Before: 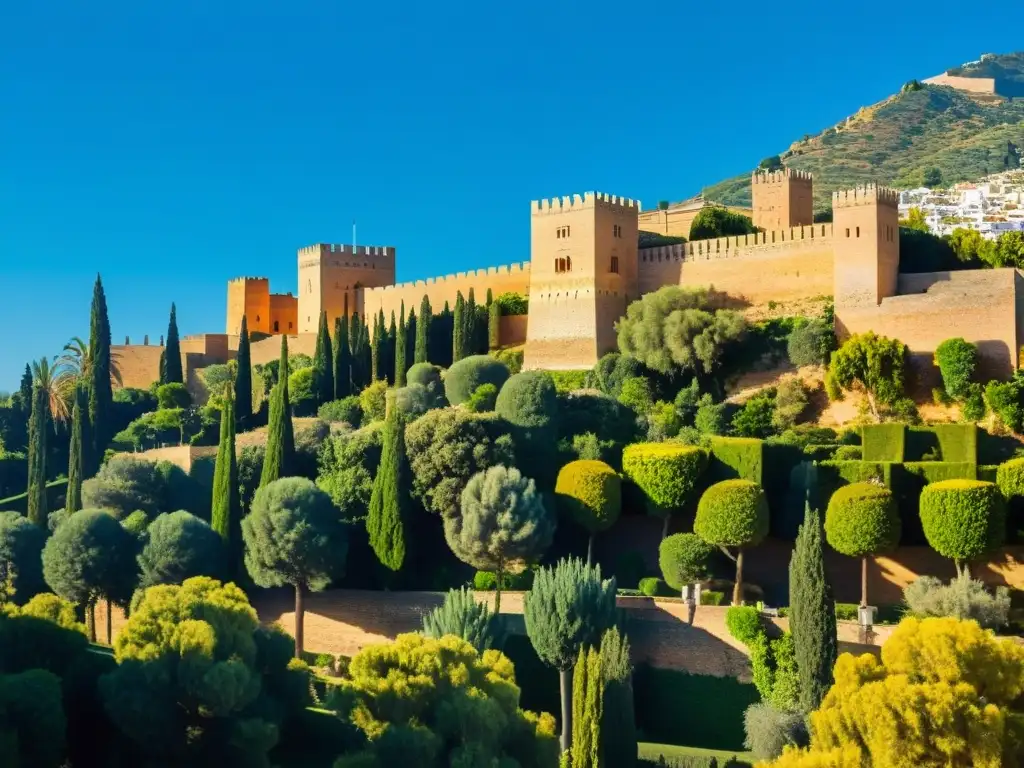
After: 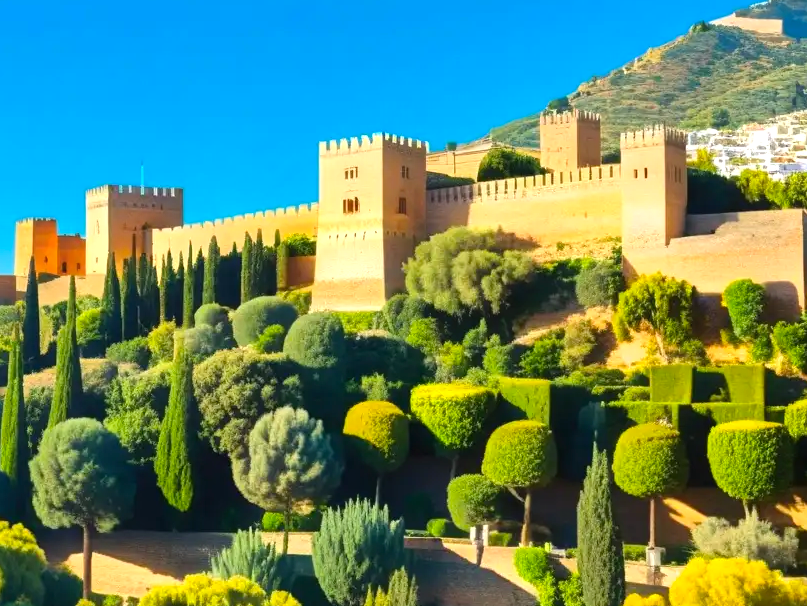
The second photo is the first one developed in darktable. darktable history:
color zones: curves: ch1 [(0, 0.513) (0.143, 0.524) (0.286, 0.511) (0.429, 0.506) (0.571, 0.503) (0.714, 0.503) (0.857, 0.508) (1, 0.513)]
contrast equalizer: octaves 7, y [[0.6 ×6], [0.55 ×6], [0 ×6], [0 ×6], [0 ×6]], mix -0.293
crop and rotate: left 20.71%, top 7.787%, right 0.425%, bottom 13.281%
exposure: exposure 0.518 EV, compensate exposure bias true, compensate highlight preservation false
color balance rgb: linear chroma grading › global chroma 8.869%, perceptual saturation grading › global saturation -0.095%
